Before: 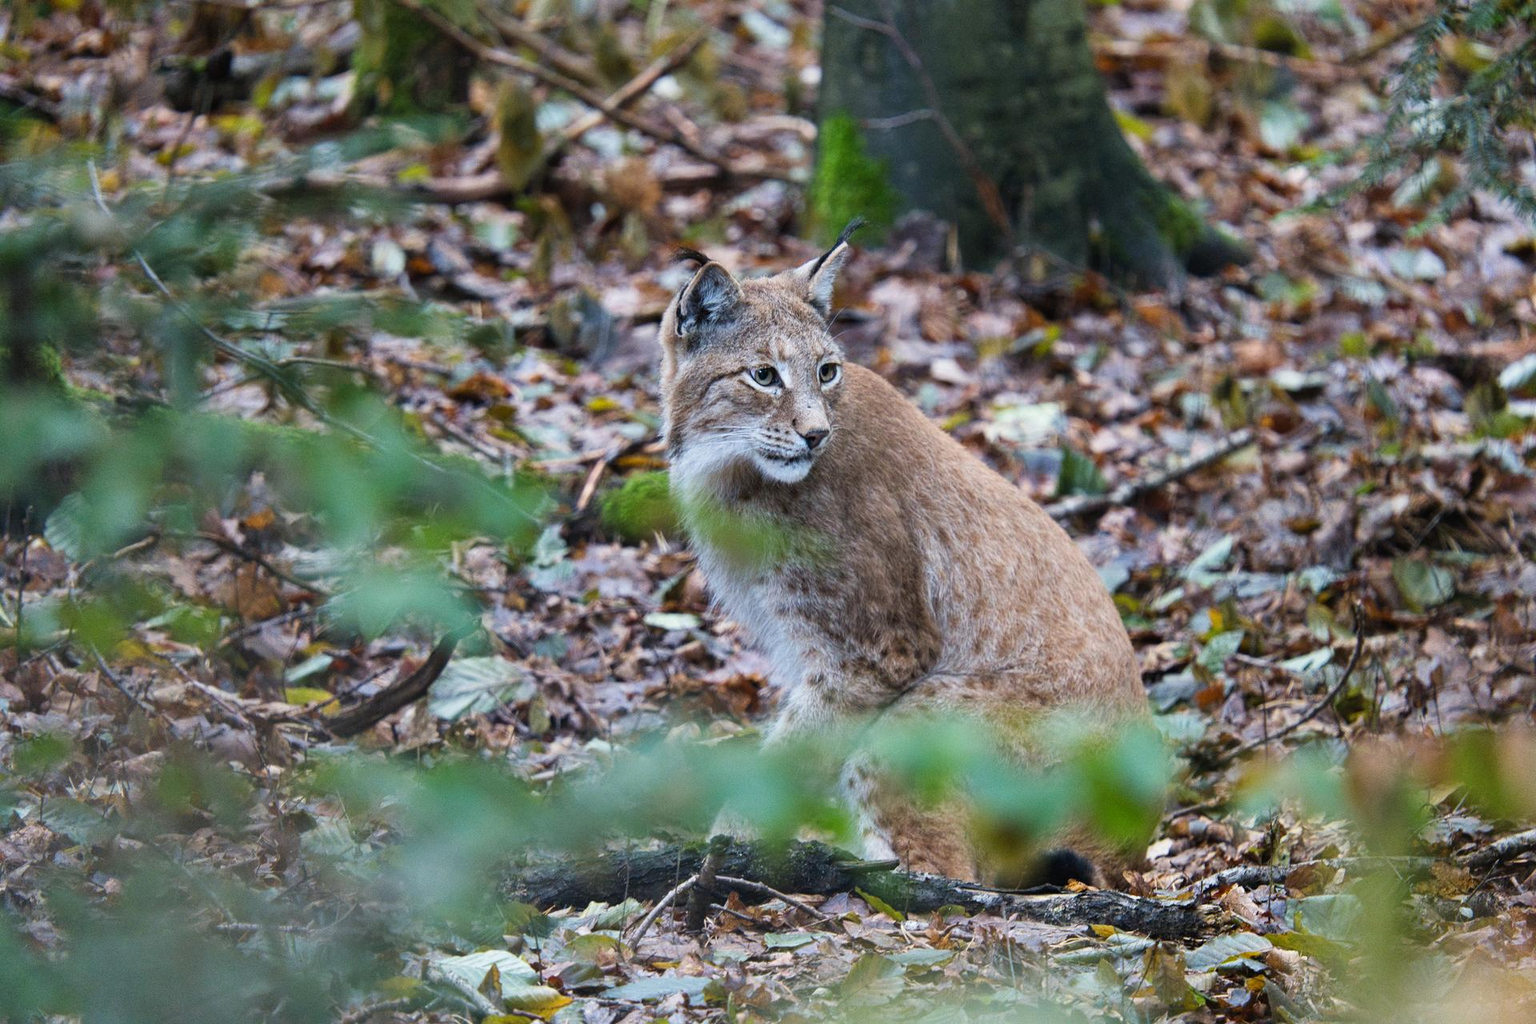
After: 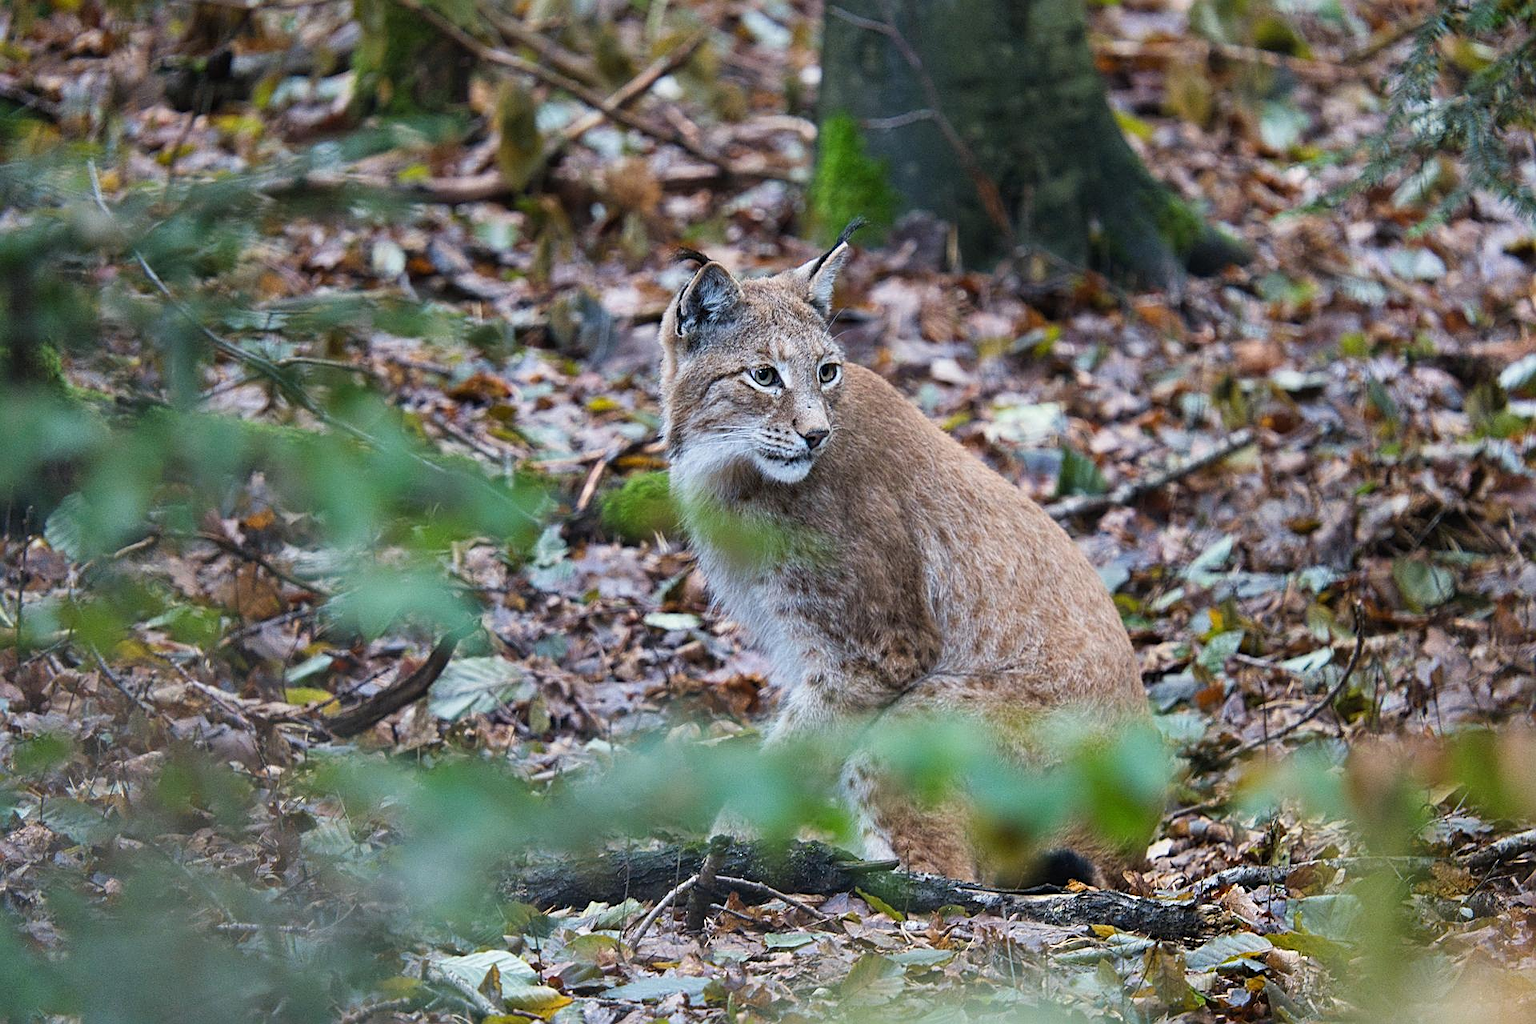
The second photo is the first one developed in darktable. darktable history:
sharpen: amount 0.49
